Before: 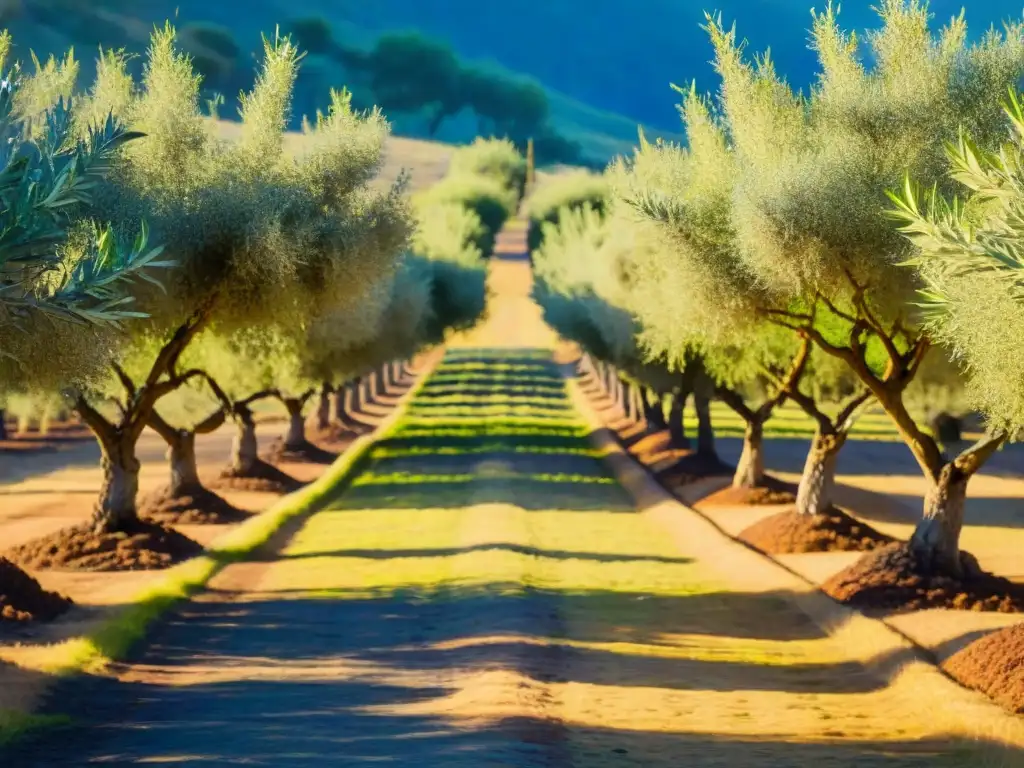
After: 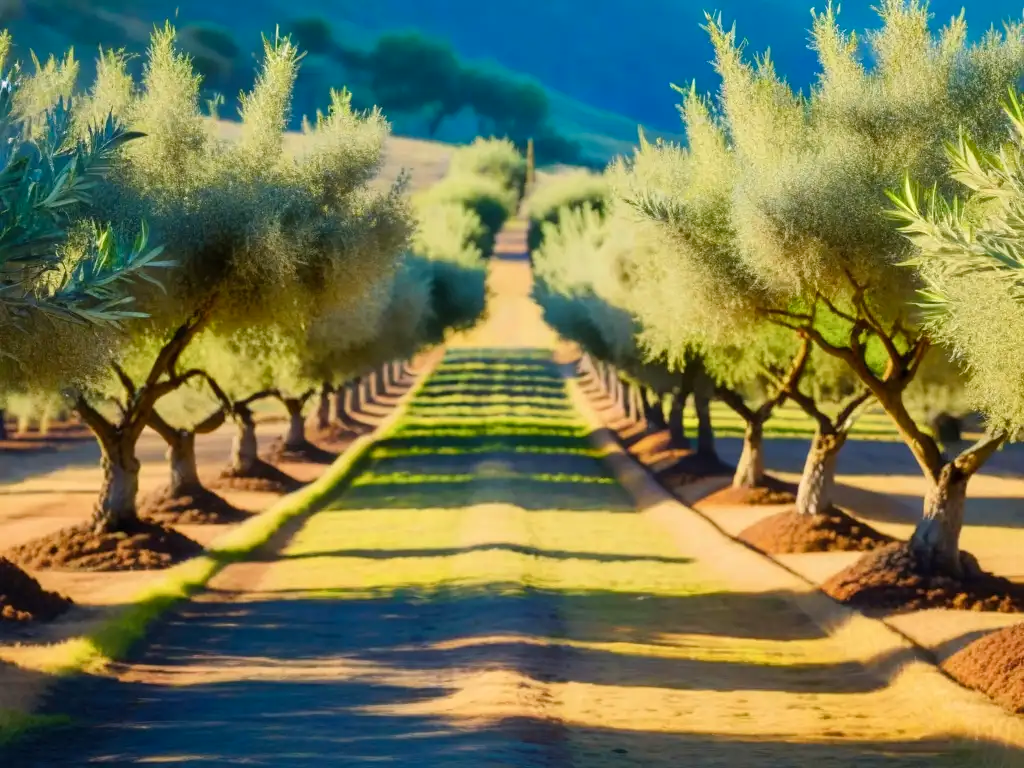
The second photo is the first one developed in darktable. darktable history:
color balance rgb: highlights gain › chroma 0.293%, highlights gain › hue 330.47°, perceptual saturation grading › global saturation -2.07%, perceptual saturation grading › highlights -7.637%, perceptual saturation grading › mid-tones 7.913%, perceptual saturation grading › shadows 3.285%, global vibrance 20%
